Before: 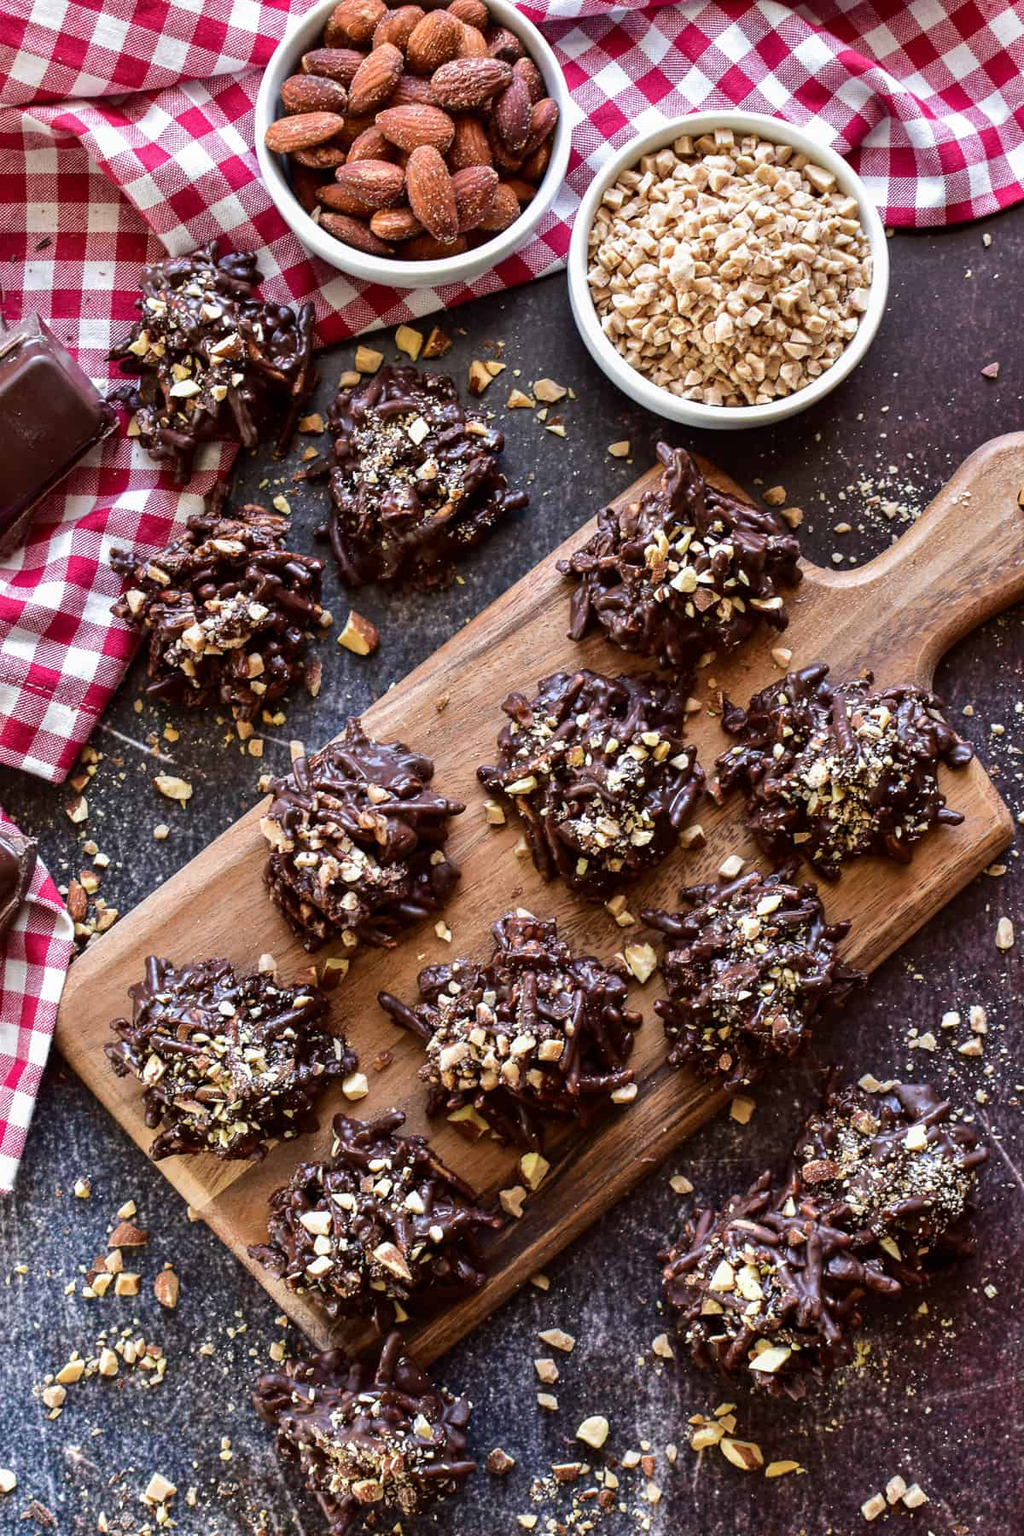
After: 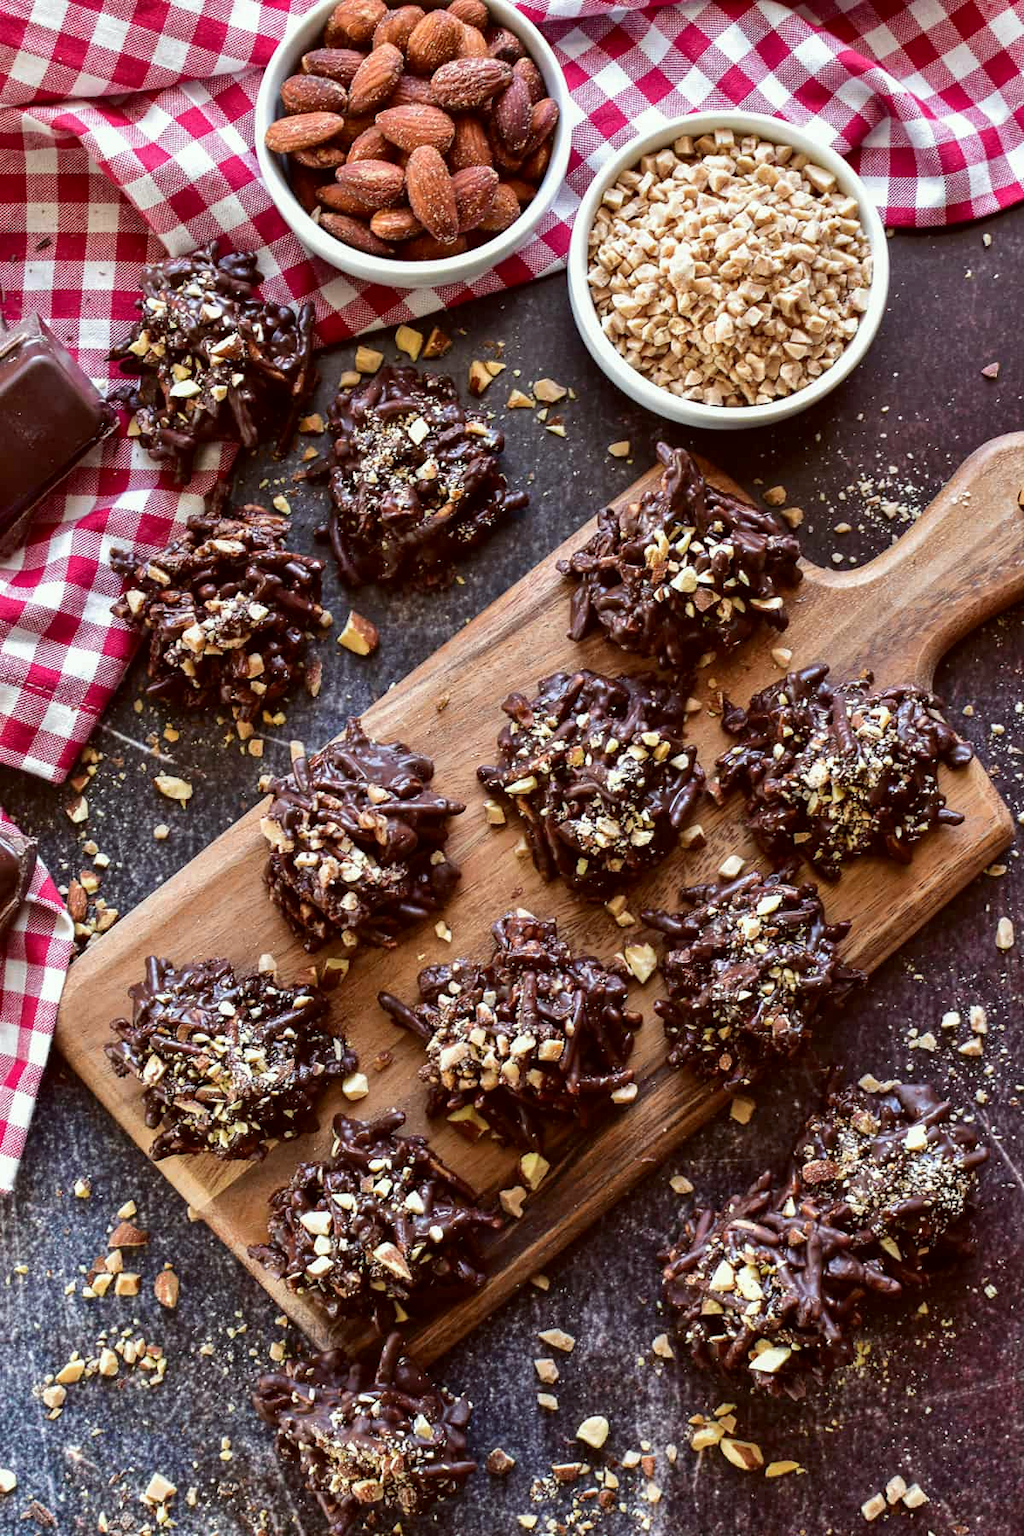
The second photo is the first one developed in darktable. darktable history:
color balance rgb: highlights gain › chroma 2.009%, highlights gain › hue 67.14°, perceptual saturation grading › global saturation 0.633%
color correction: highlights a* -4.99, highlights b* -3.81, shadows a* 3.95, shadows b* 4.34
